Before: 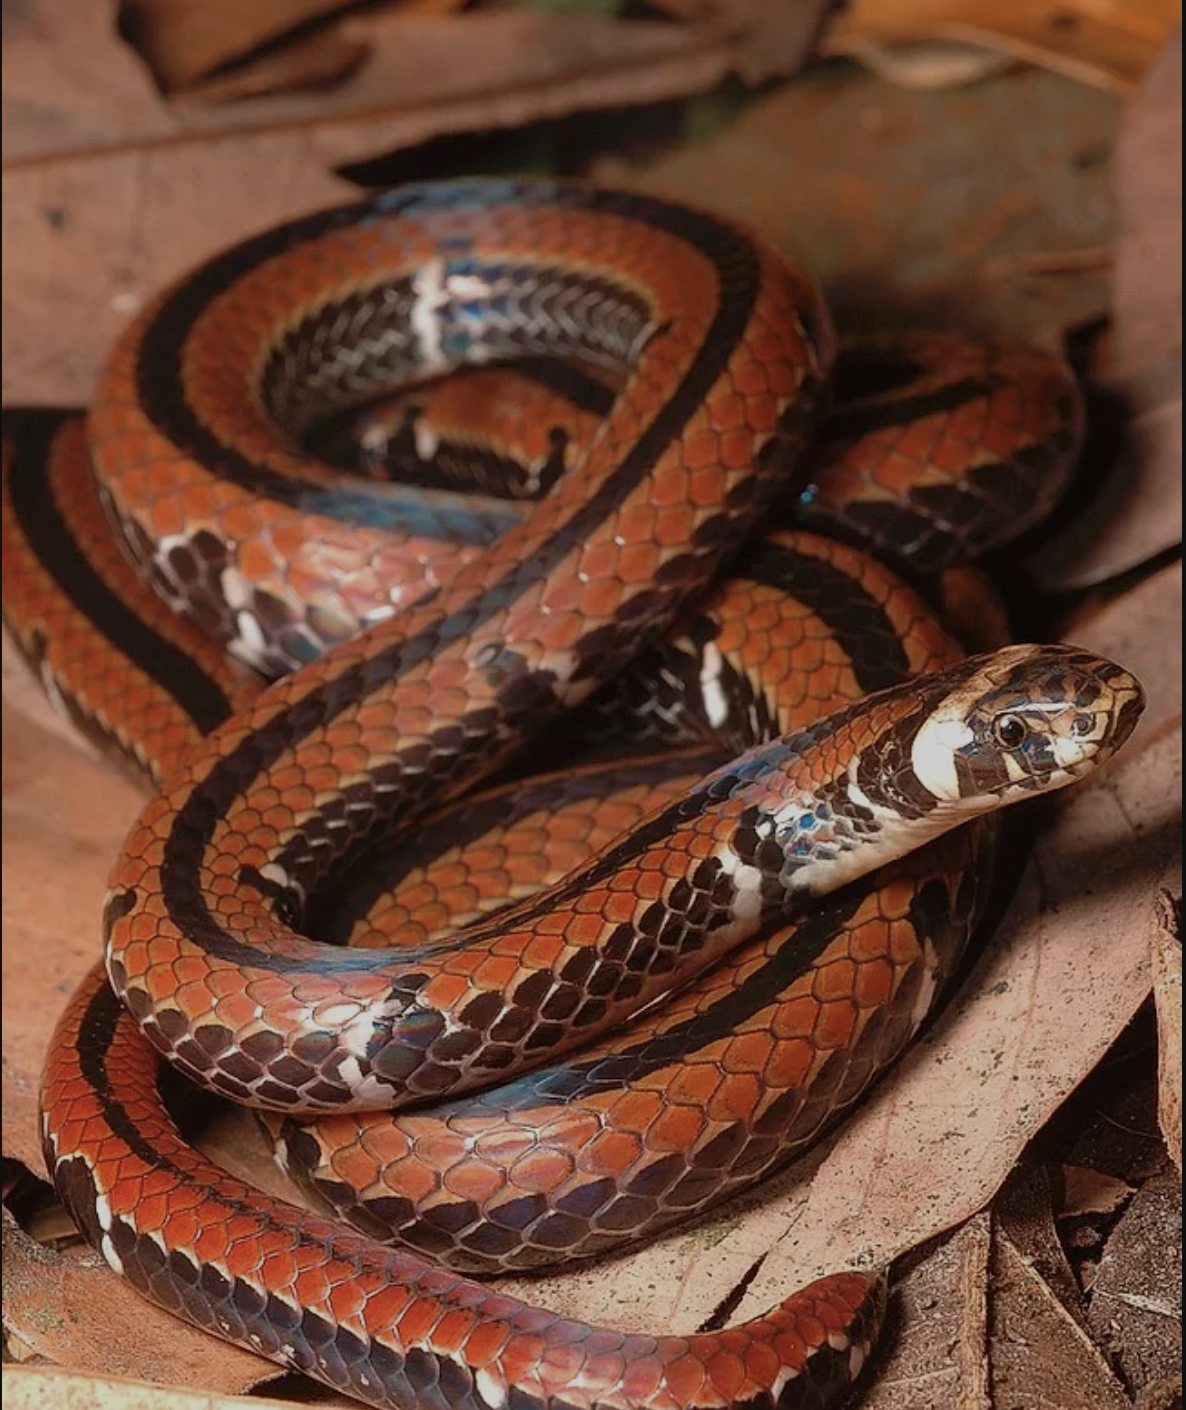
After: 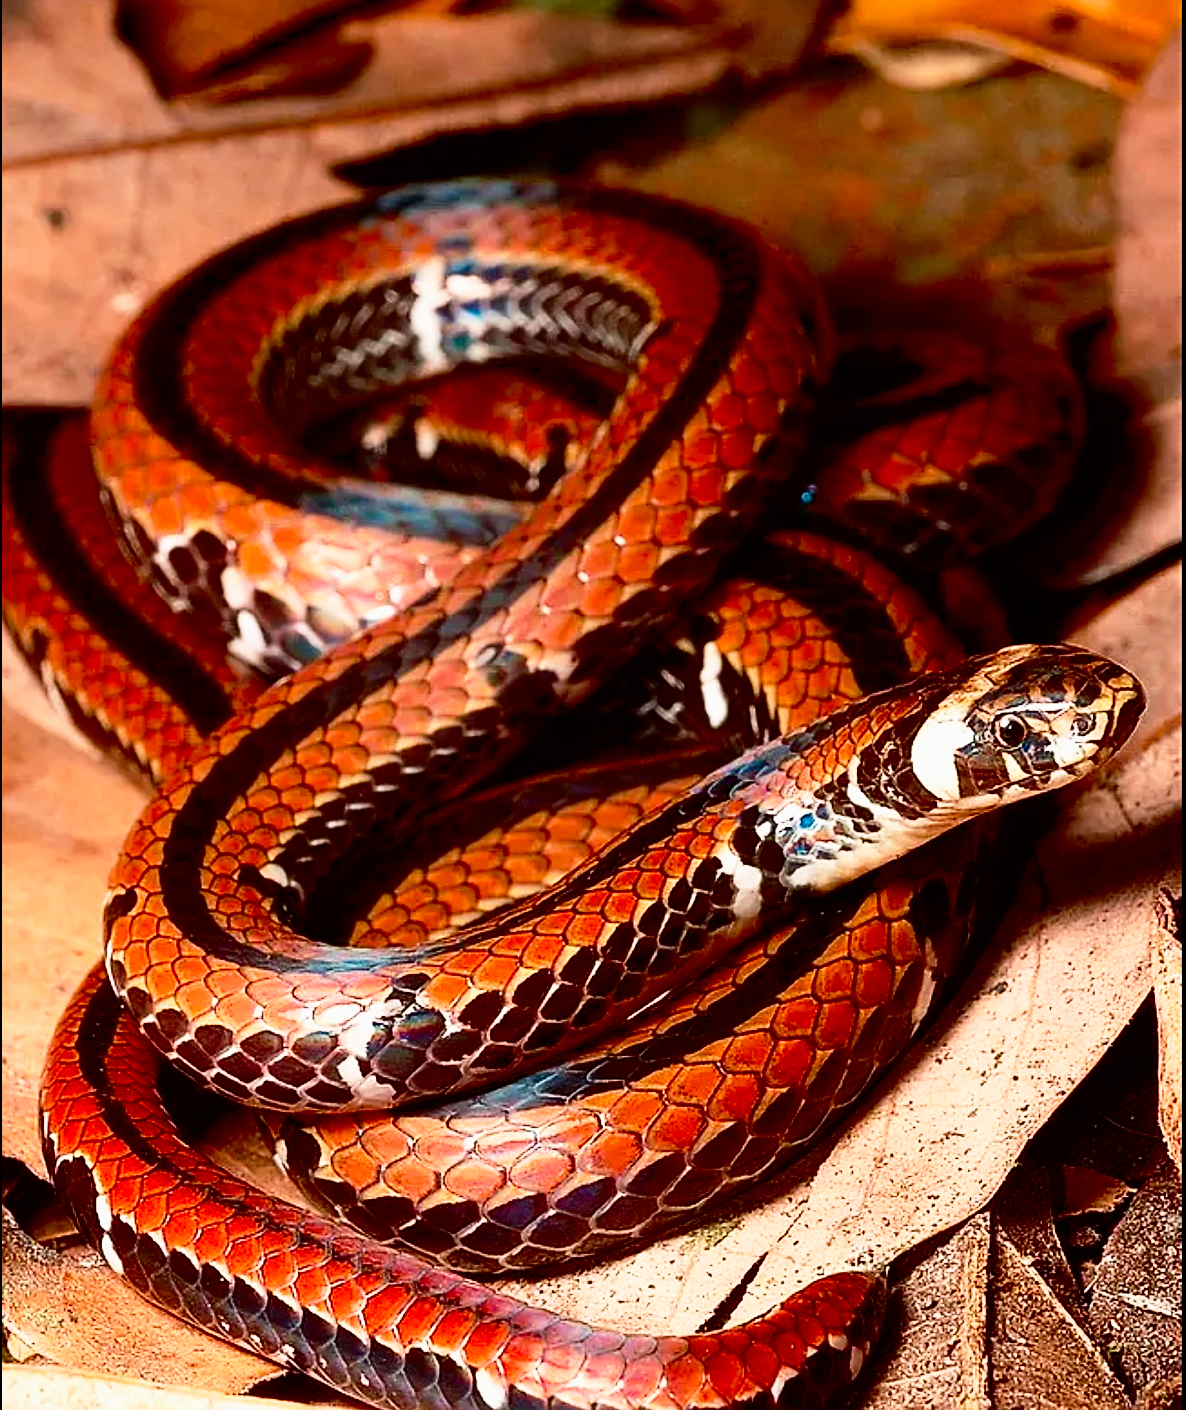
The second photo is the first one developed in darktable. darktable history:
base curve: curves: ch0 [(0, 0) (0.012, 0.01) (0.073, 0.168) (0.31, 0.711) (0.645, 0.957) (1, 1)], preserve colors none
sharpen: on, module defaults
contrast brightness saturation: contrast 0.24, brightness -0.24, saturation 0.14
